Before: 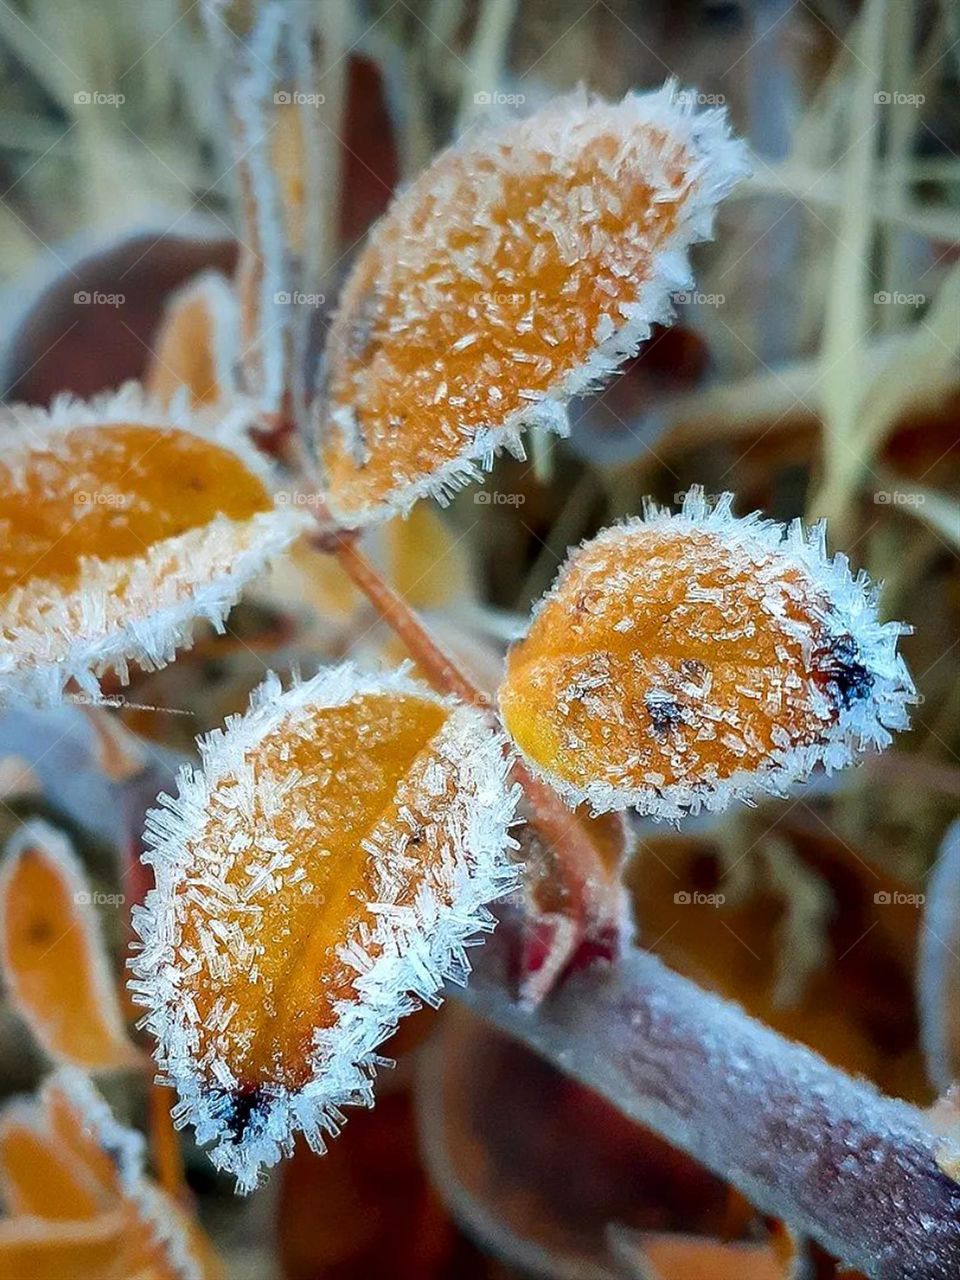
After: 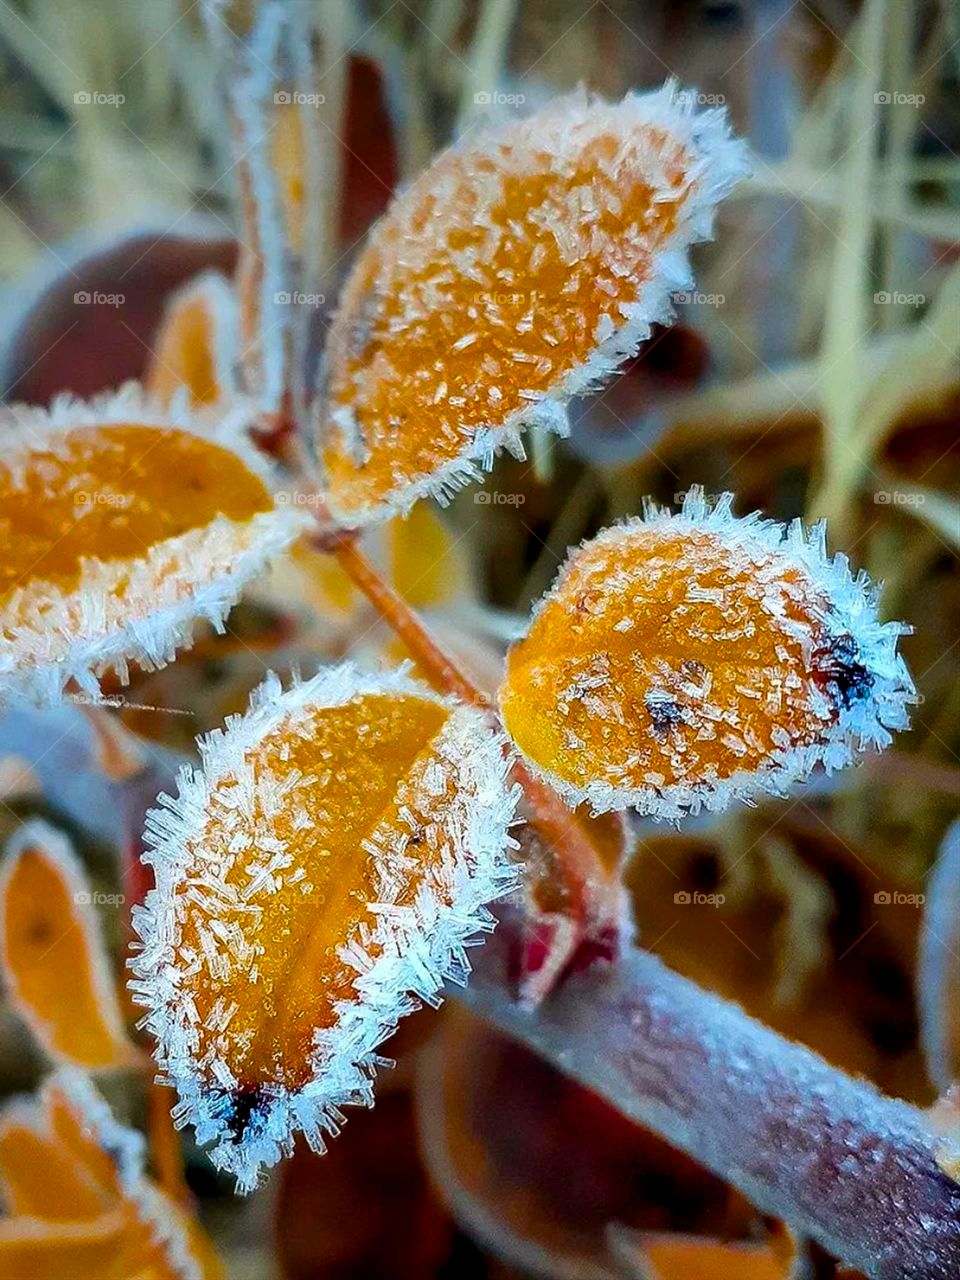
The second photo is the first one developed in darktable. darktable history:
color balance rgb: power › chroma 0.32%, power › hue 22.22°, global offset › luminance -0.28%, global offset › hue 260.77°, perceptual saturation grading › global saturation 40.741%
